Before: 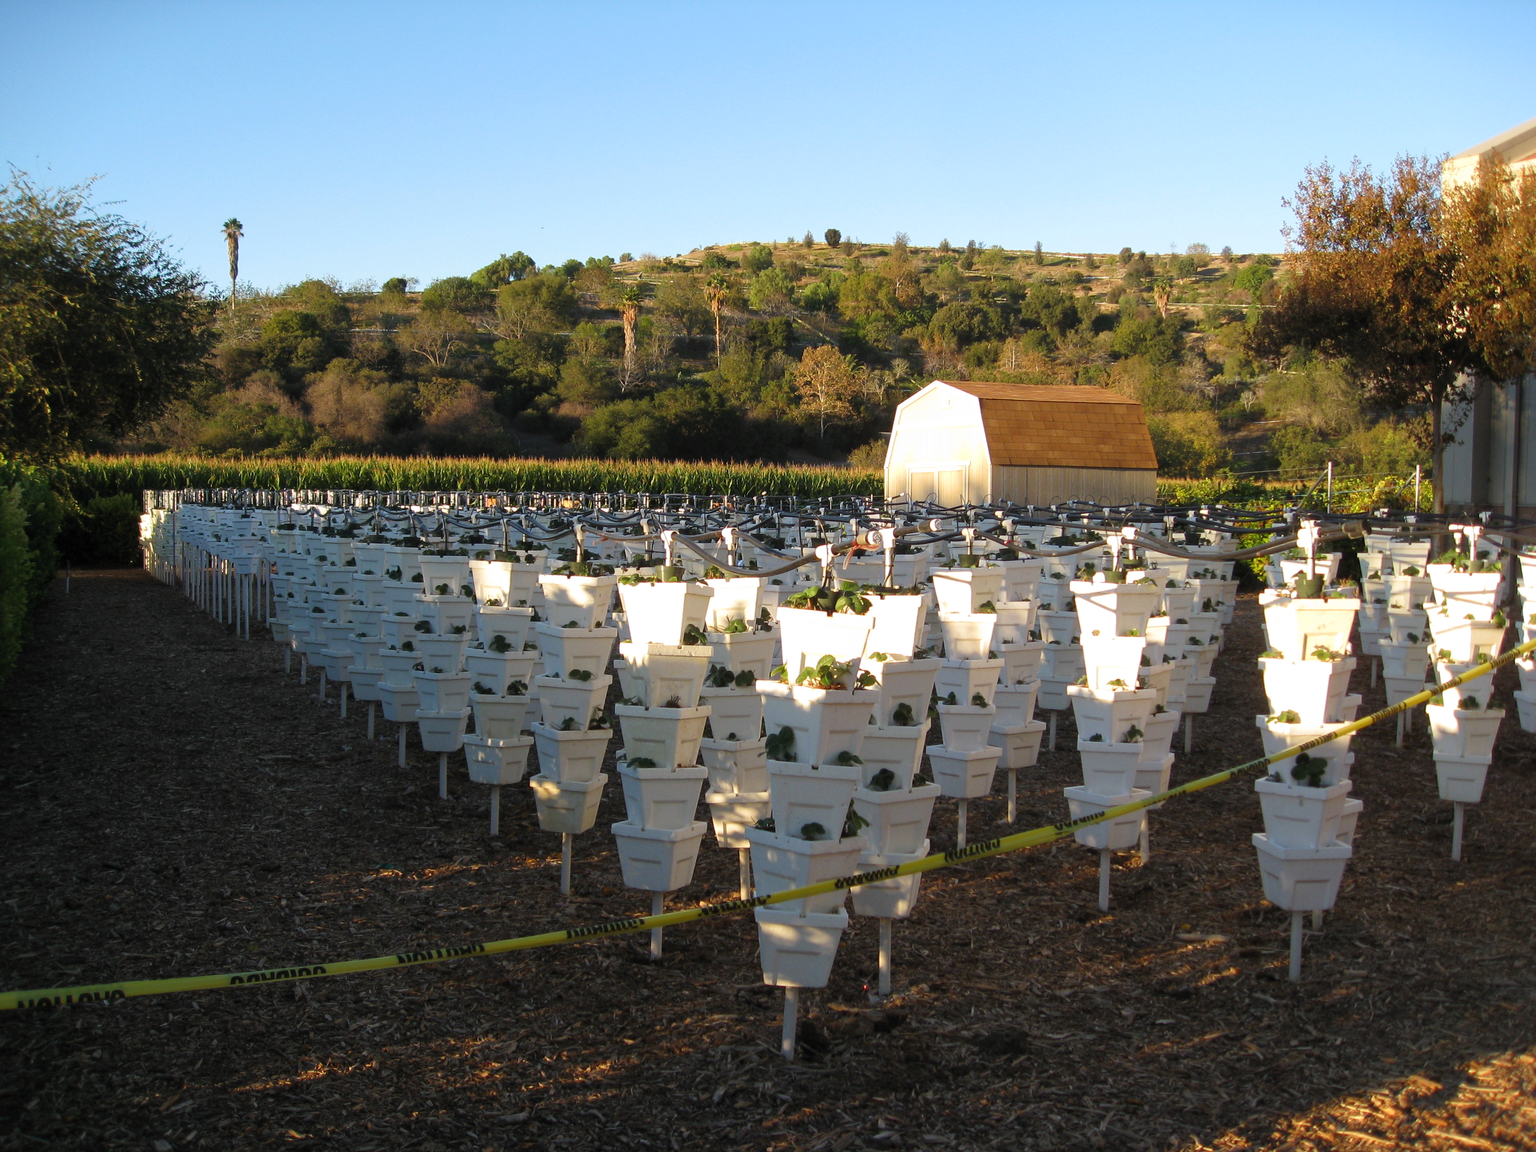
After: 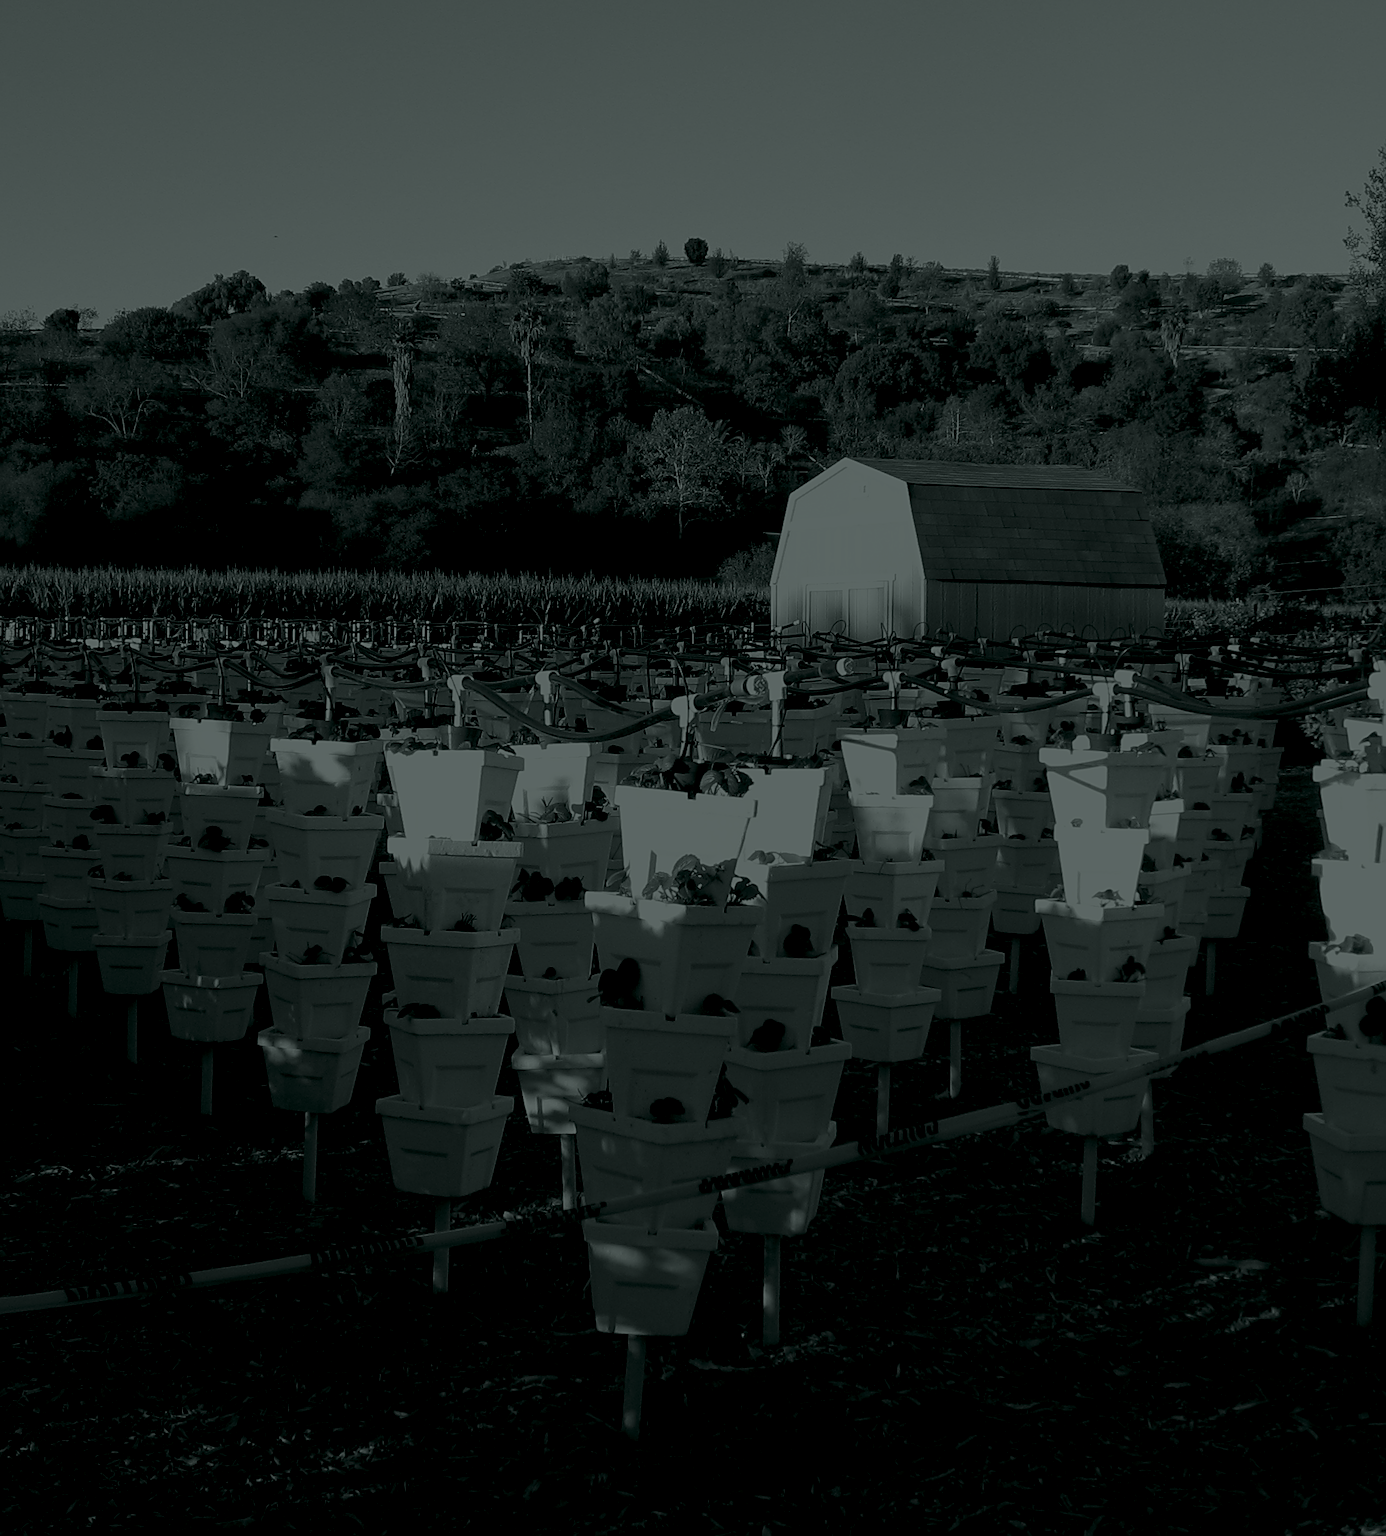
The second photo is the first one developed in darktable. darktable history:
colorize: hue 90°, saturation 19%, lightness 1.59%, version 1
crop and rotate: left 22.918%, top 5.629%, right 14.711%, bottom 2.247%
sharpen: on, module defaults
color balance: contrast 8.5%, output saturation 105%
